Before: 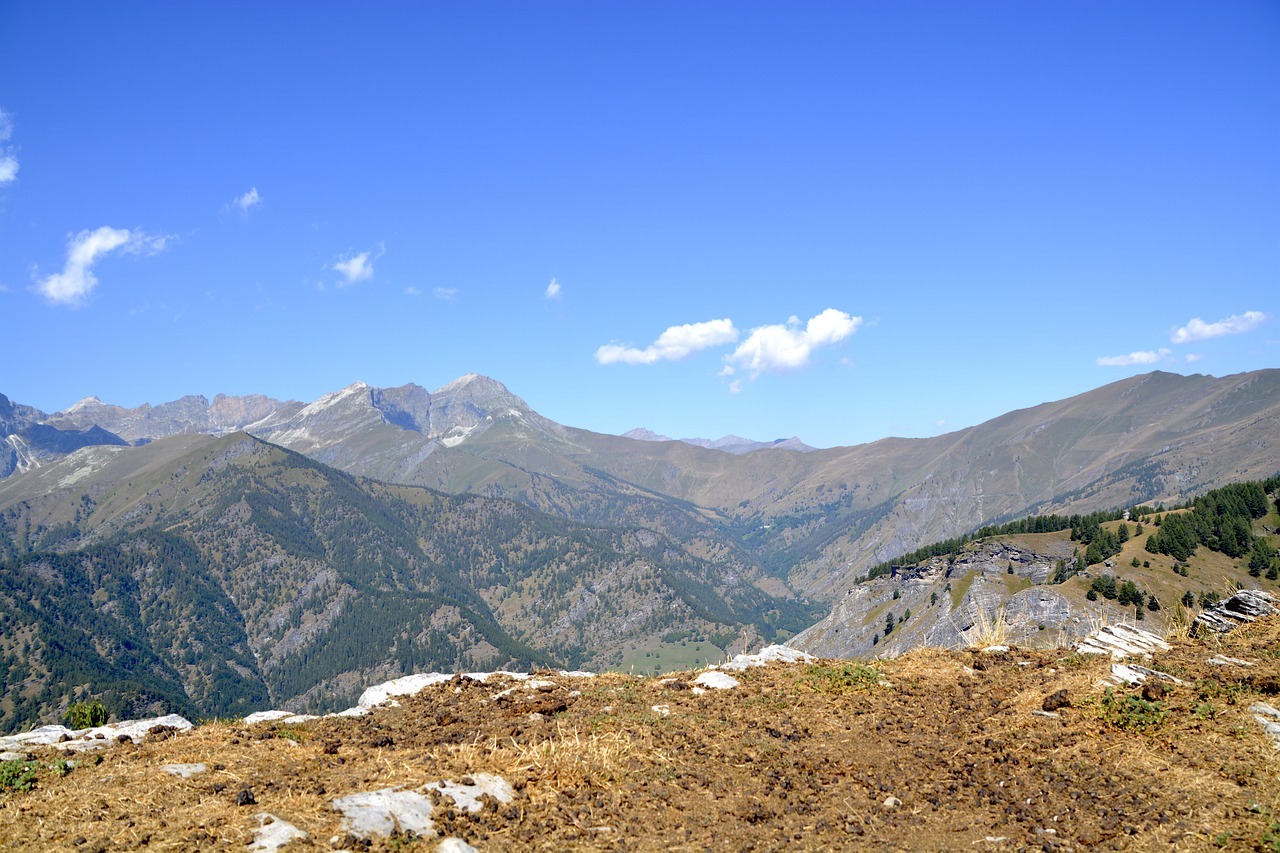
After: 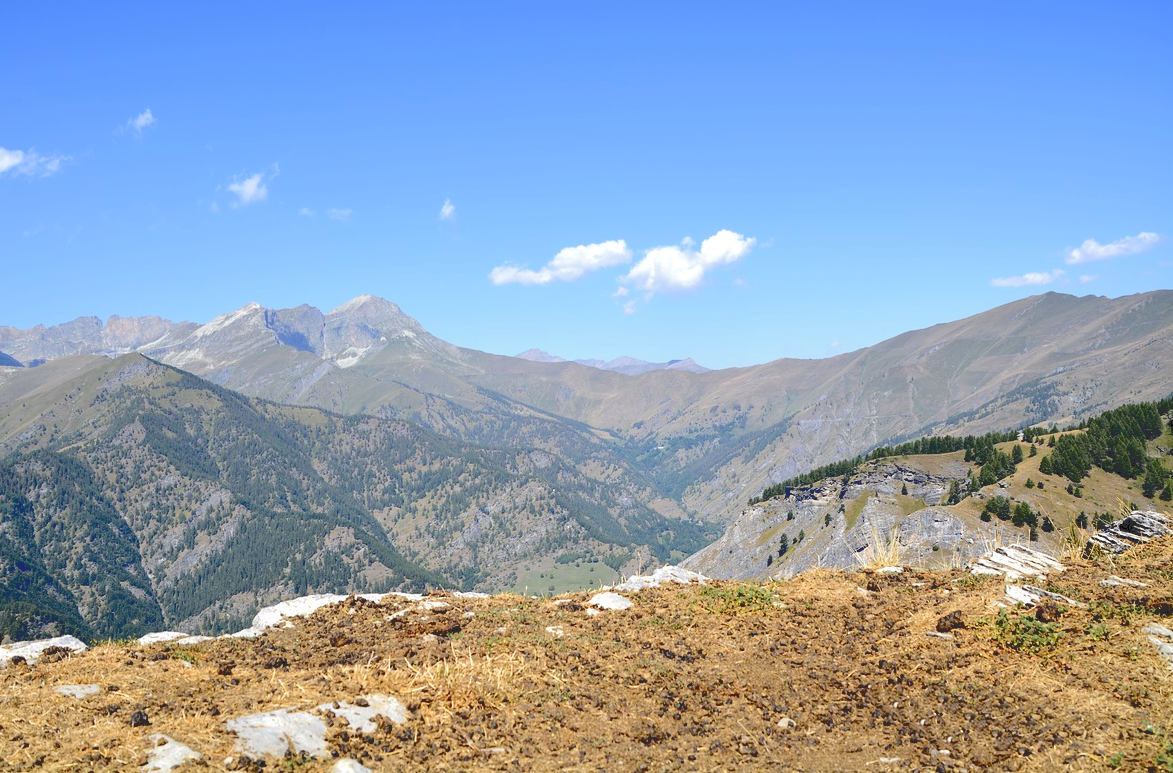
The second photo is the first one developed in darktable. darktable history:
color zones: curves: ch0 [(0, 0.5) (0.143, 0.5) (0.286, 0.5) (0.429, 0.5) (0.571, 0.5) (0.714, 0.476) (0.857, 0.5) (1, 0.5)]; ch2 [(0, 0.5) (0.143, 0.5) (0.286, 0.5) (0.429, 0.5) (0.571, 0.5) (0.714, 0.487) (0.857, 0.5) (1, 0.5)]
tone curve: curves: ch0 [(0, 0) (0.003, 0.177) (0.011, 0.177) (0.025, 0.176) (0.044, 0.178) (0.069, 0.186) (0.1, 0.194) (0.136, 0.203) (0.177, 0.223) (0.224, 0.255) (0.277, 0.305) (0.335, 0.383) (0.399, 0.467) (0.468, 0.546) (0.543, 0.616) (0.623, 0.694) (0.709, 0.764) (0.801, 0.834) (0.898, 0.901) (1, 1)], color space Lab, independent channels, preserve colors none
crop and rotate: left 8.314%, top 9.337%
